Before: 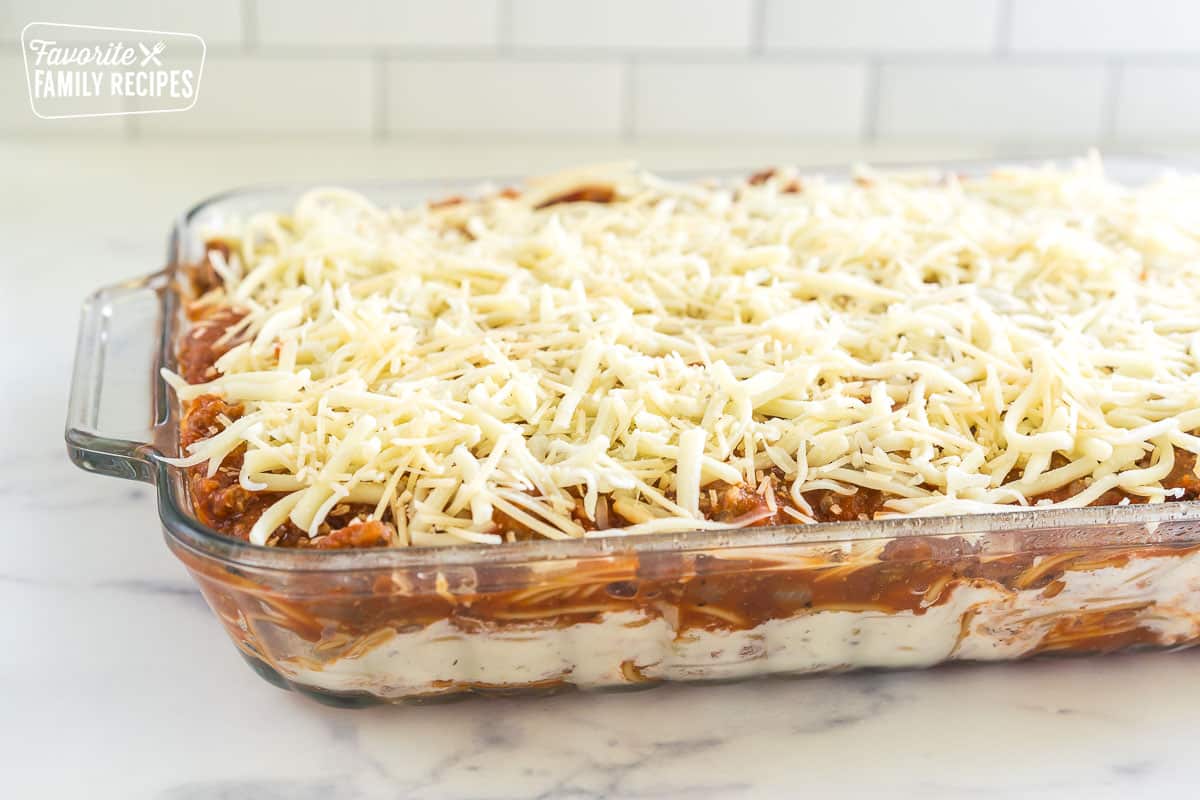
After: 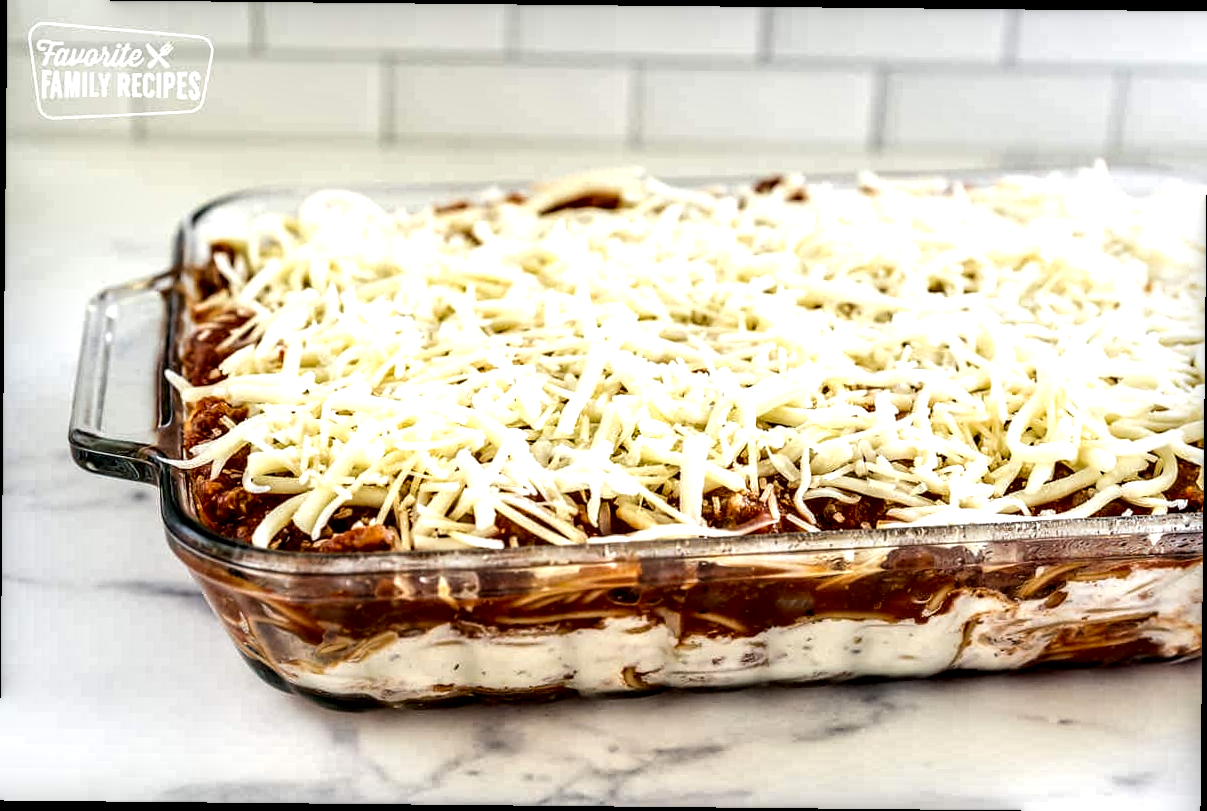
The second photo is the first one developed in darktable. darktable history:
crop and rotate: angle -0.563°
exposure: exposure 0.26 EV, compensate highlight preservation false
local contrast: shadows 160%, detail 223%
